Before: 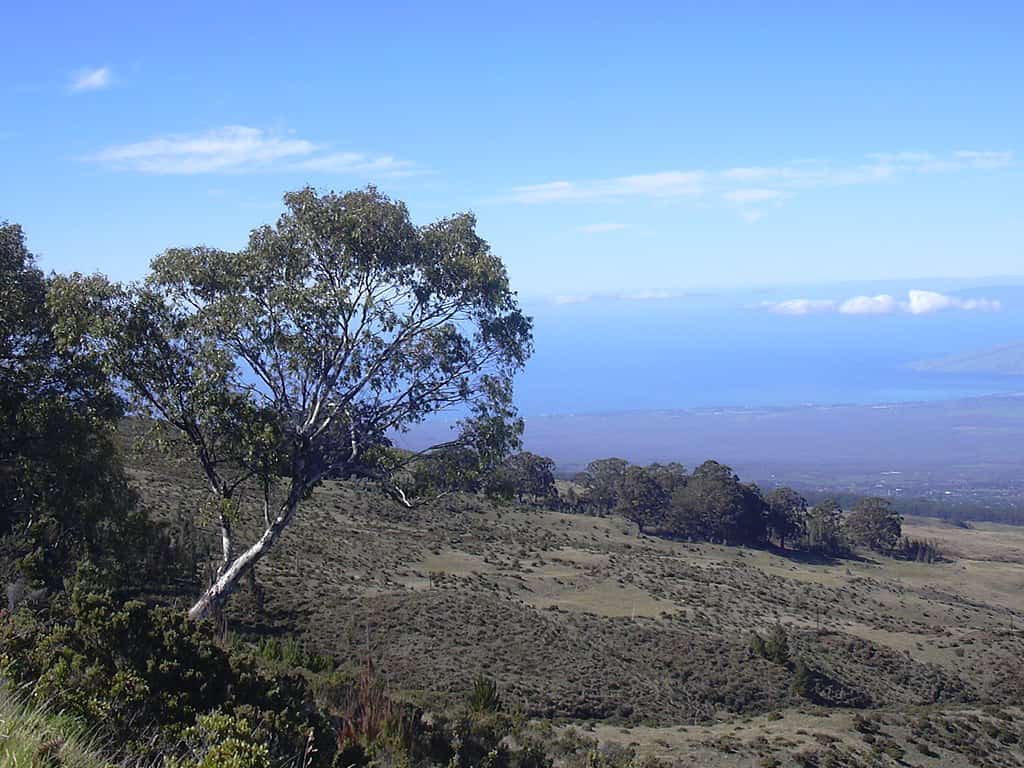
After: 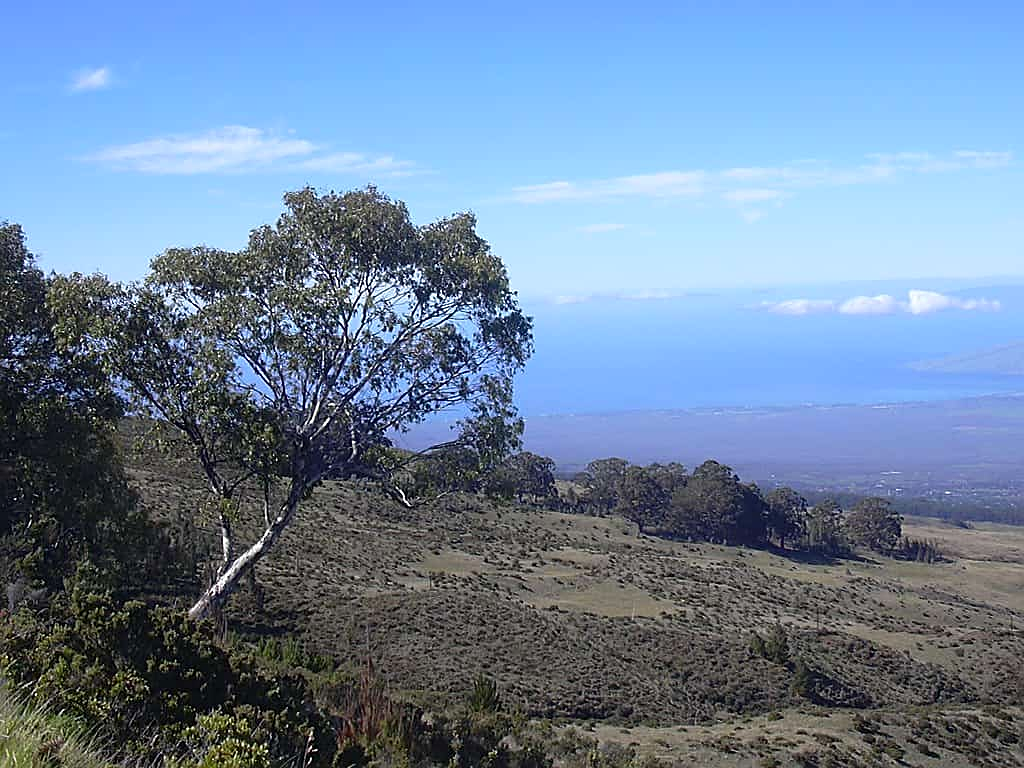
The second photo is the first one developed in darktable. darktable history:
sharpen: on, module defaults
contrast brightness saturation: contrast 0.045, saturation 0.066
